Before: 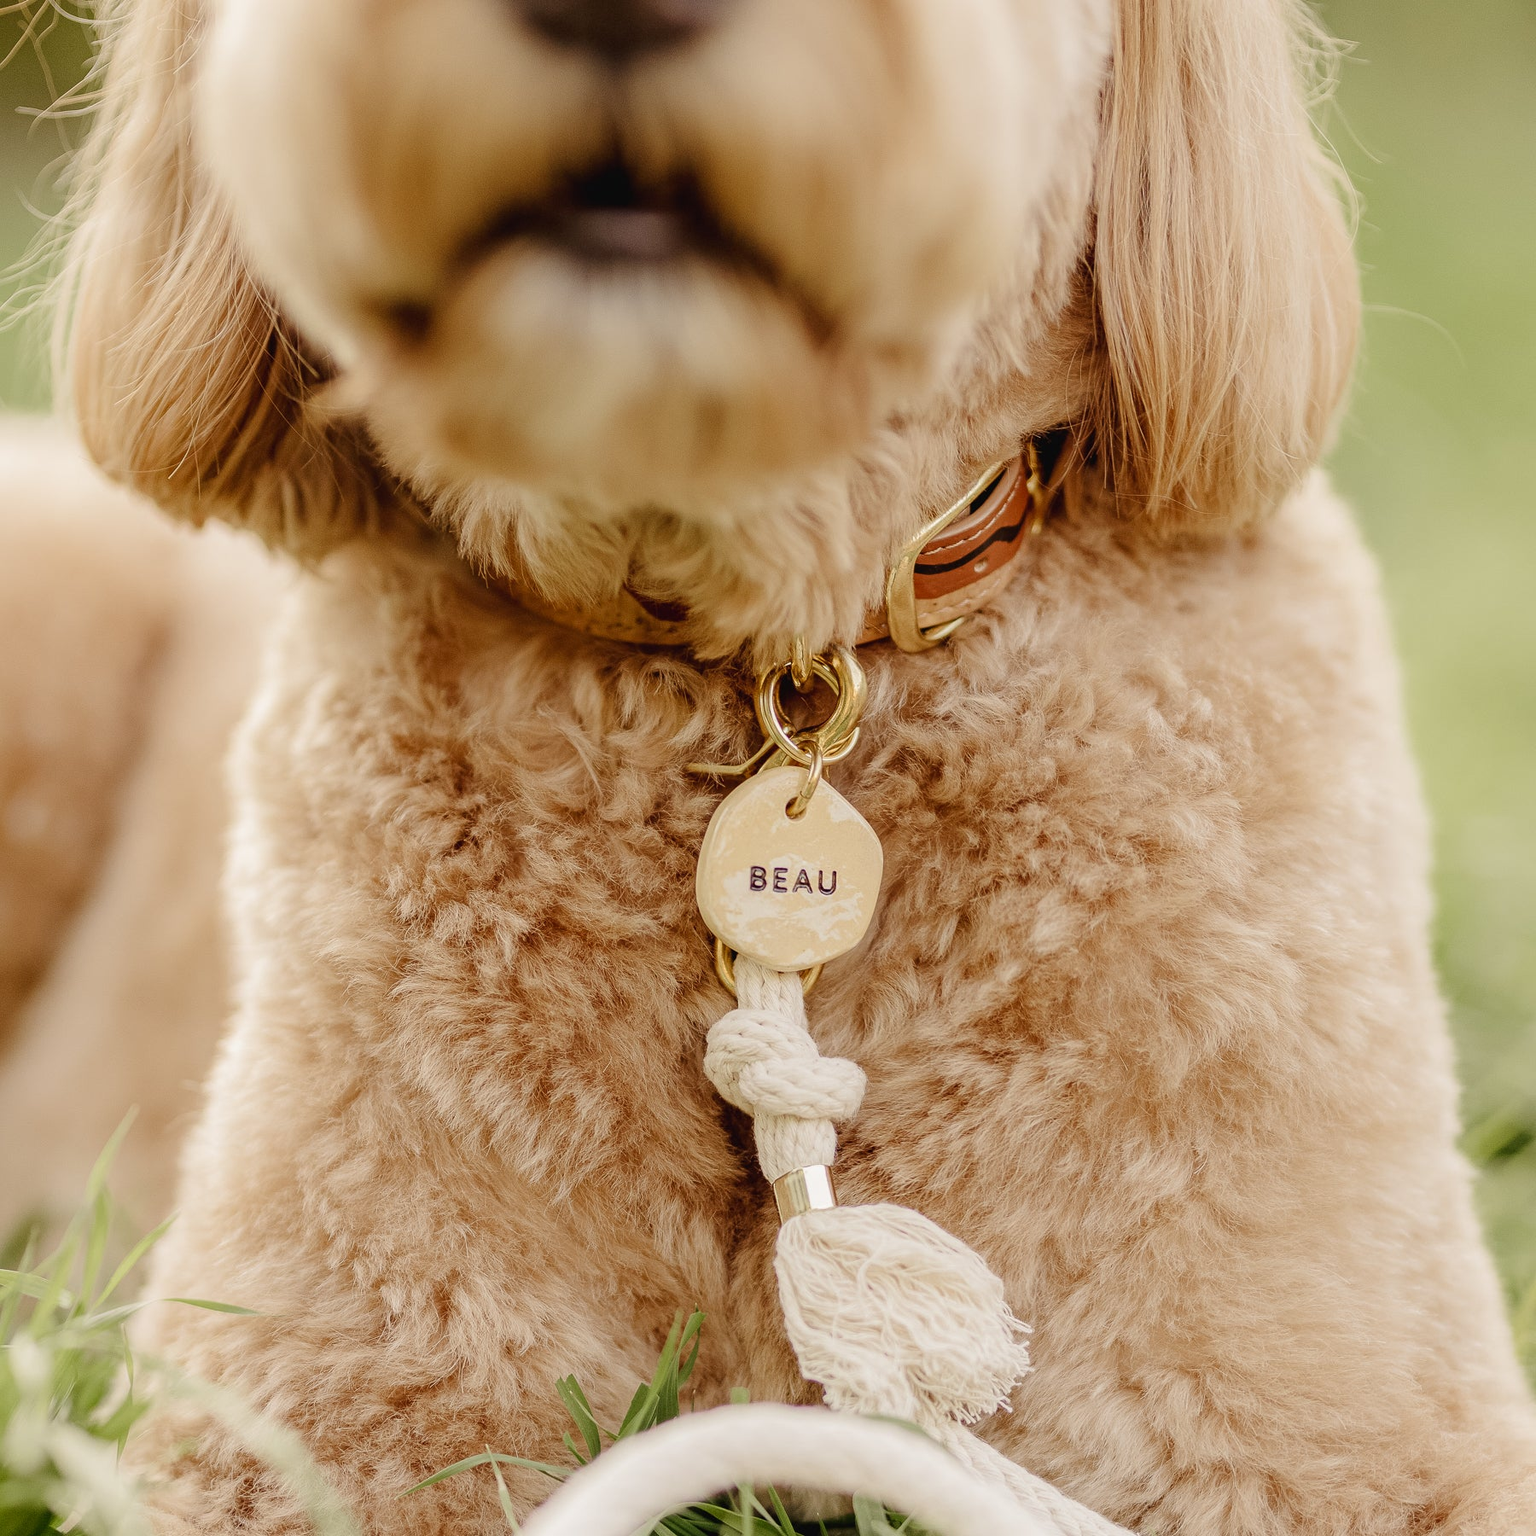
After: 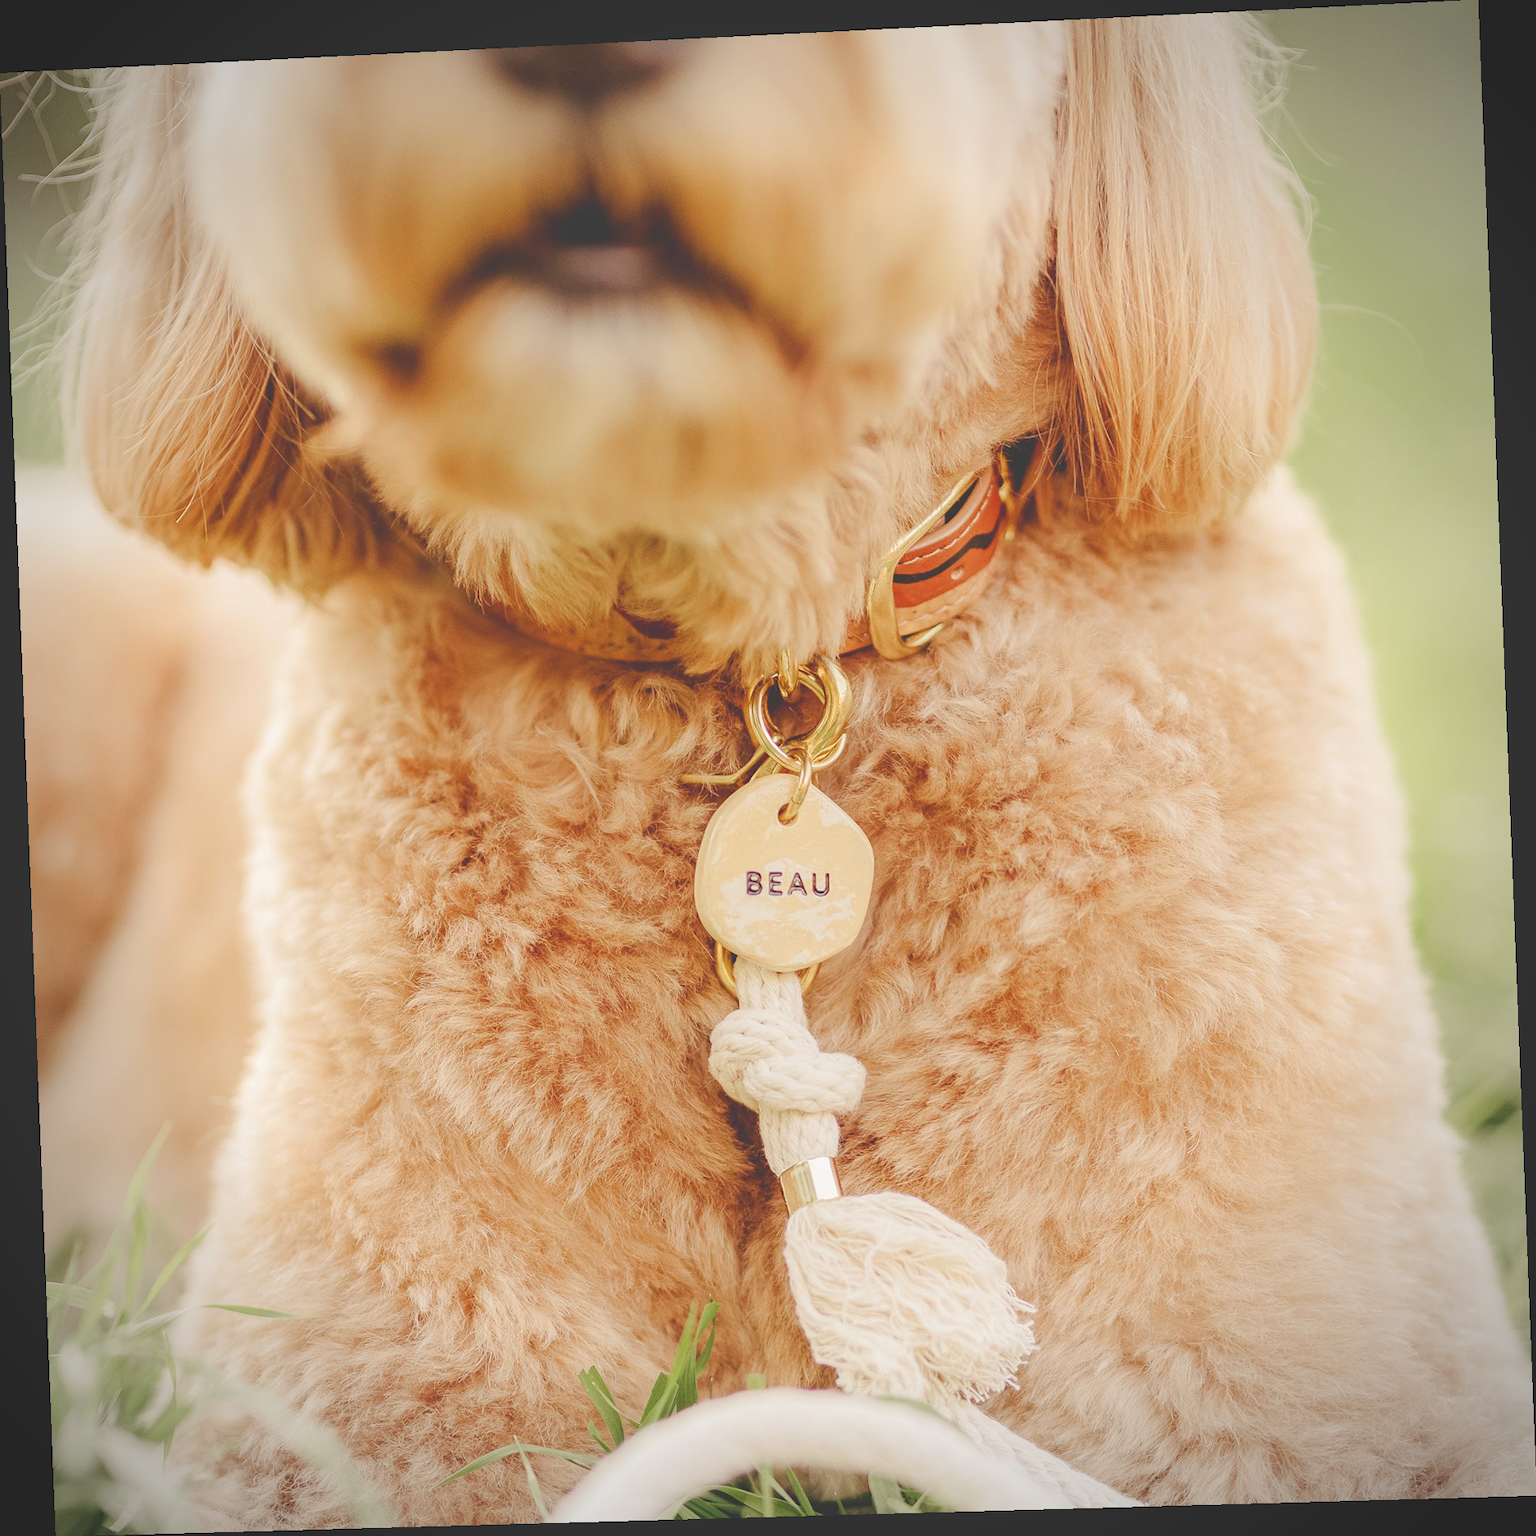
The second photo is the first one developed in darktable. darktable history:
vignetting: on, module defaults
rotate and perspective: rotation -2.22°, lens shift (horizontal) -0.022, automatic cropping off
exposure: black level correction -0.014, exposure -0.193 EV, compensate highlight preservation false
levels: levels [0, 0.397, 0.955]
